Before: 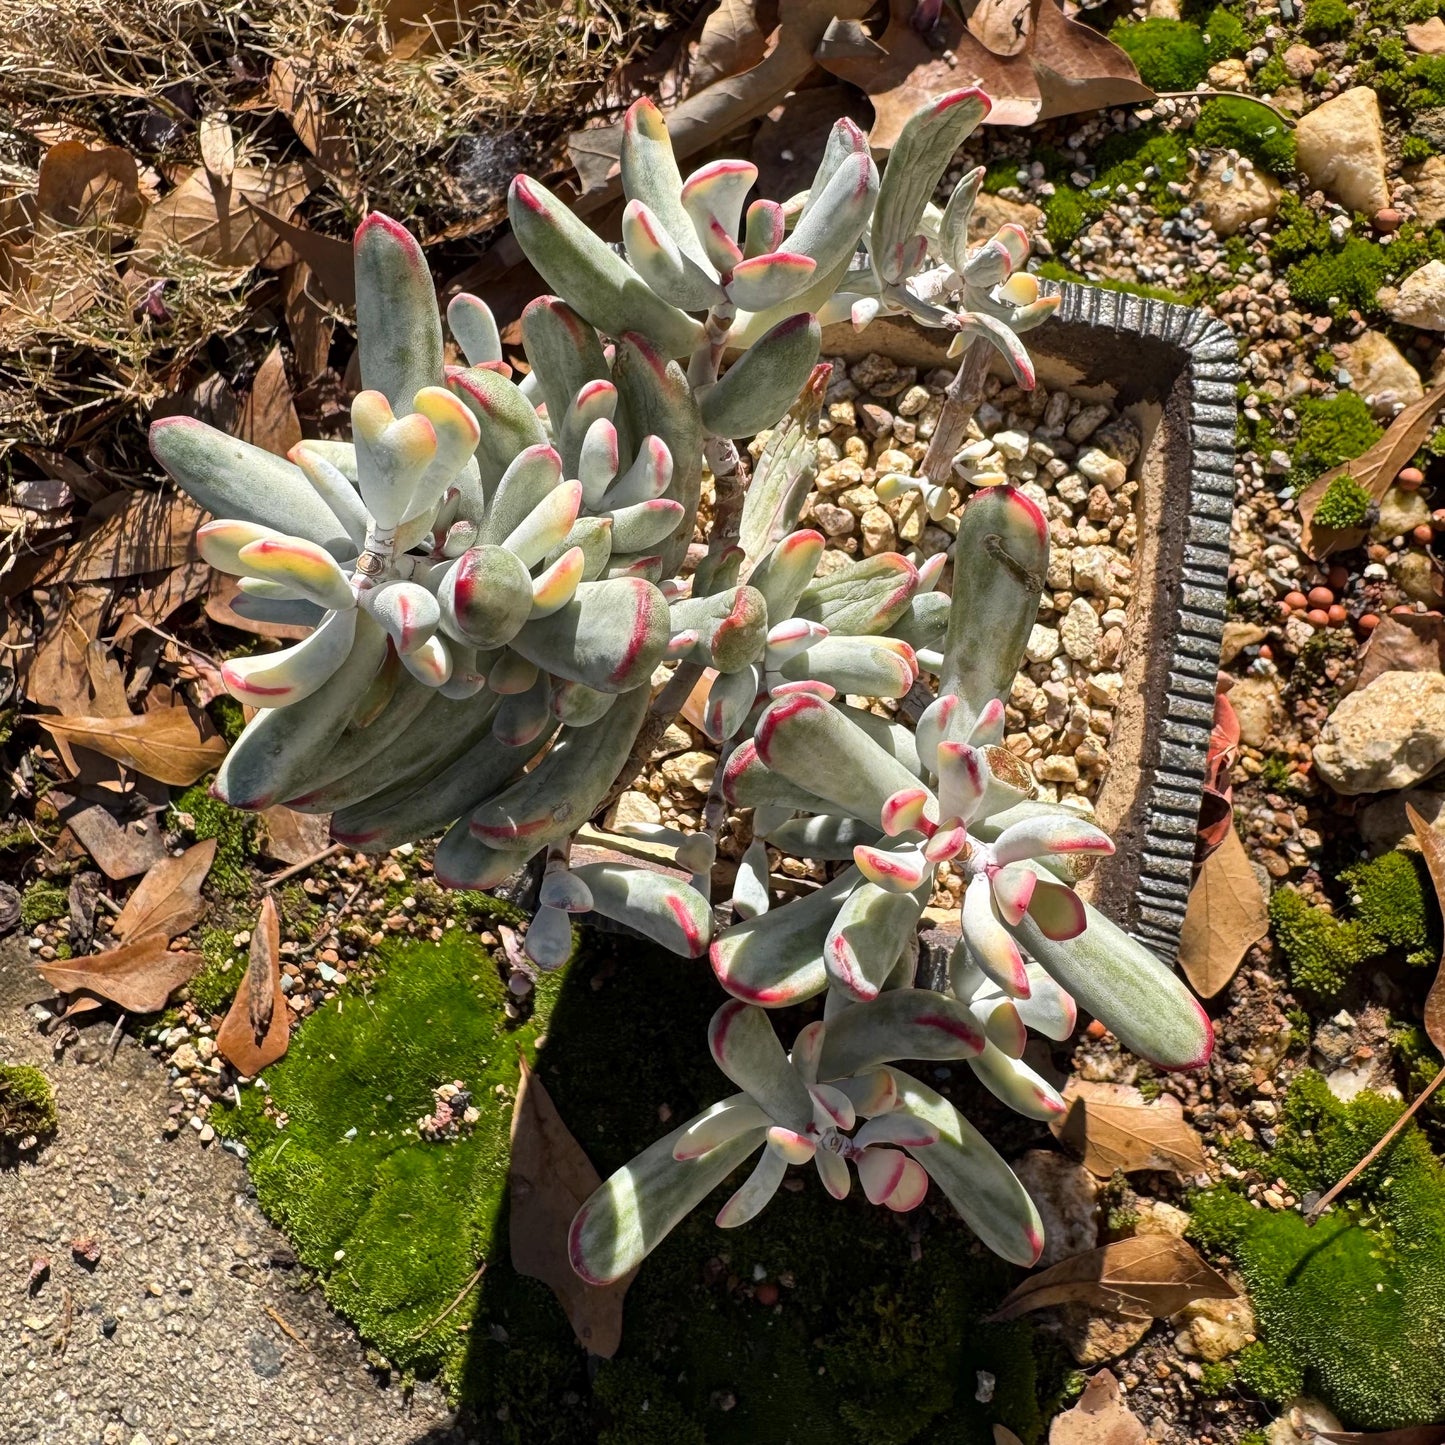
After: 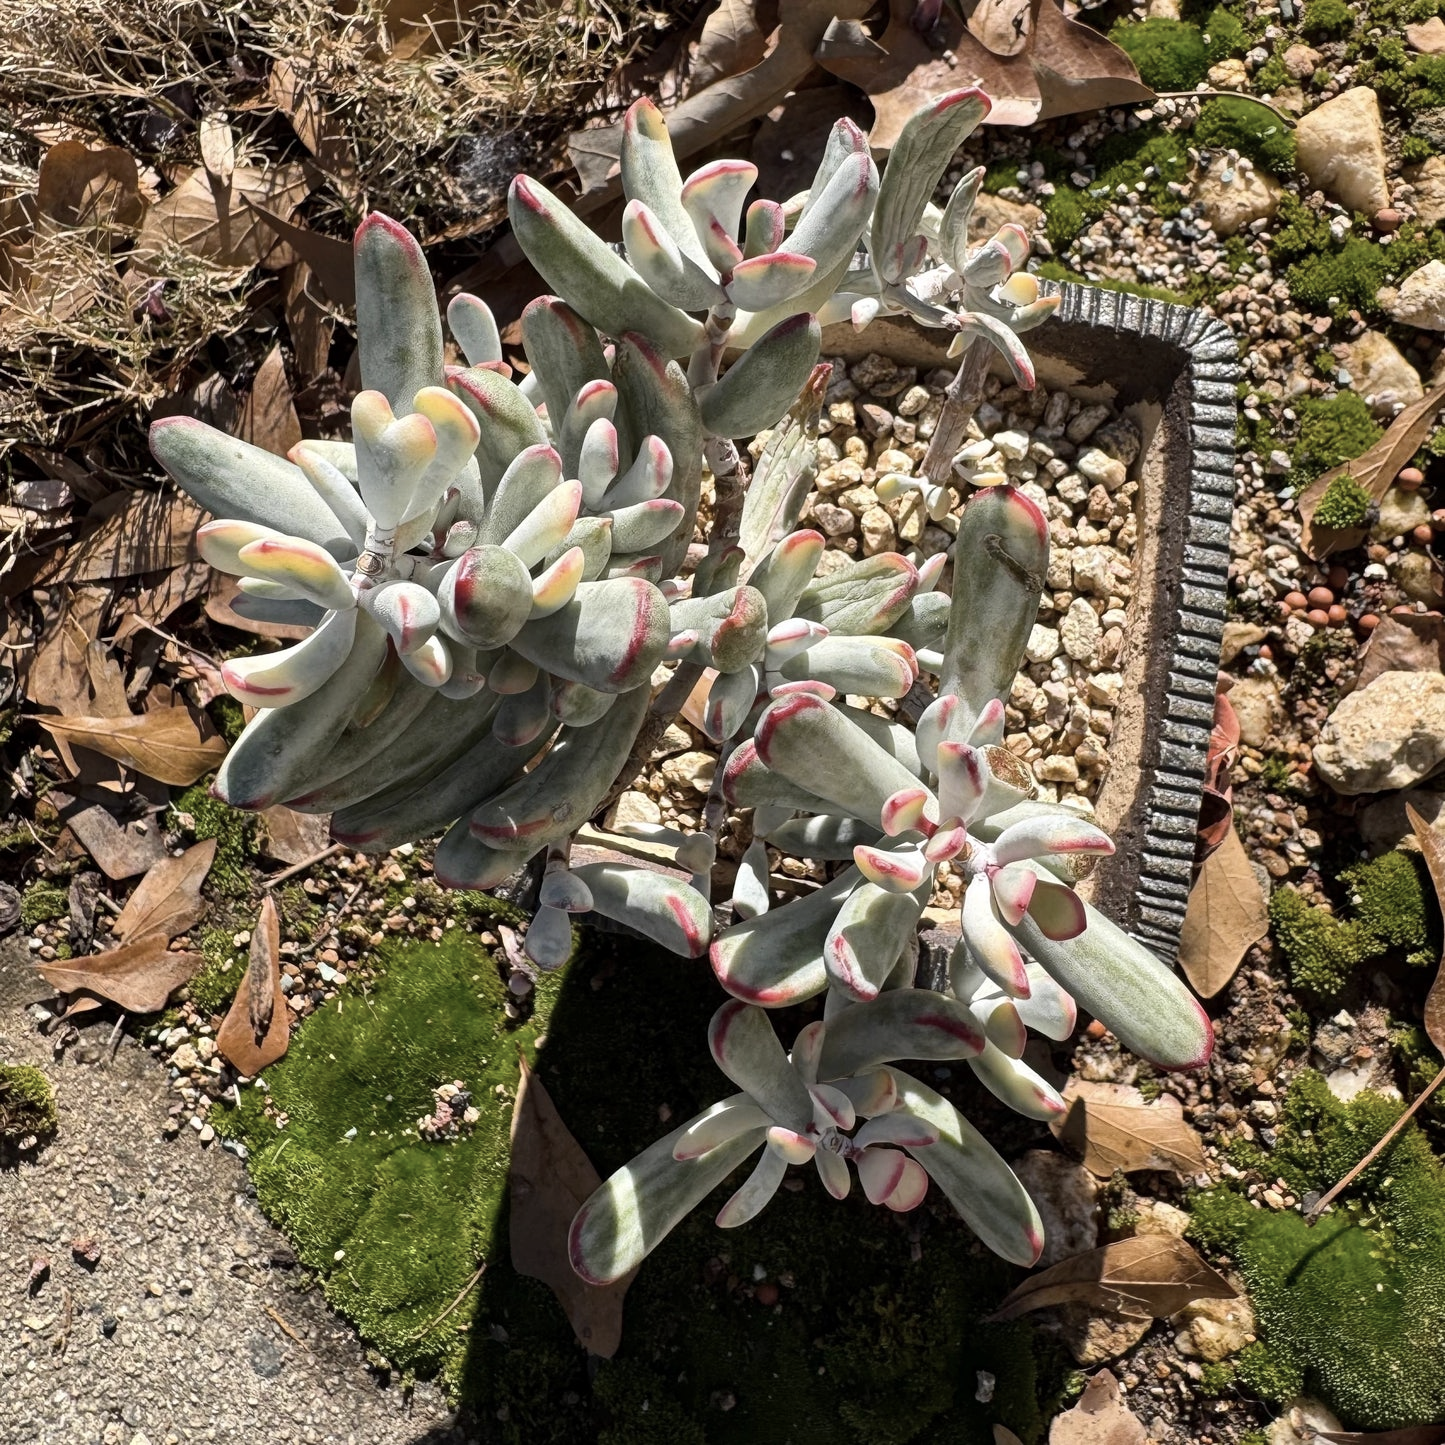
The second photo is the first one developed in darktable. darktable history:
color balance rgb: perceptual saturation grading › global saturation 10%, global vibrance 10%
contrast brightness saturation: contrast 0.1, saturation -0.36
